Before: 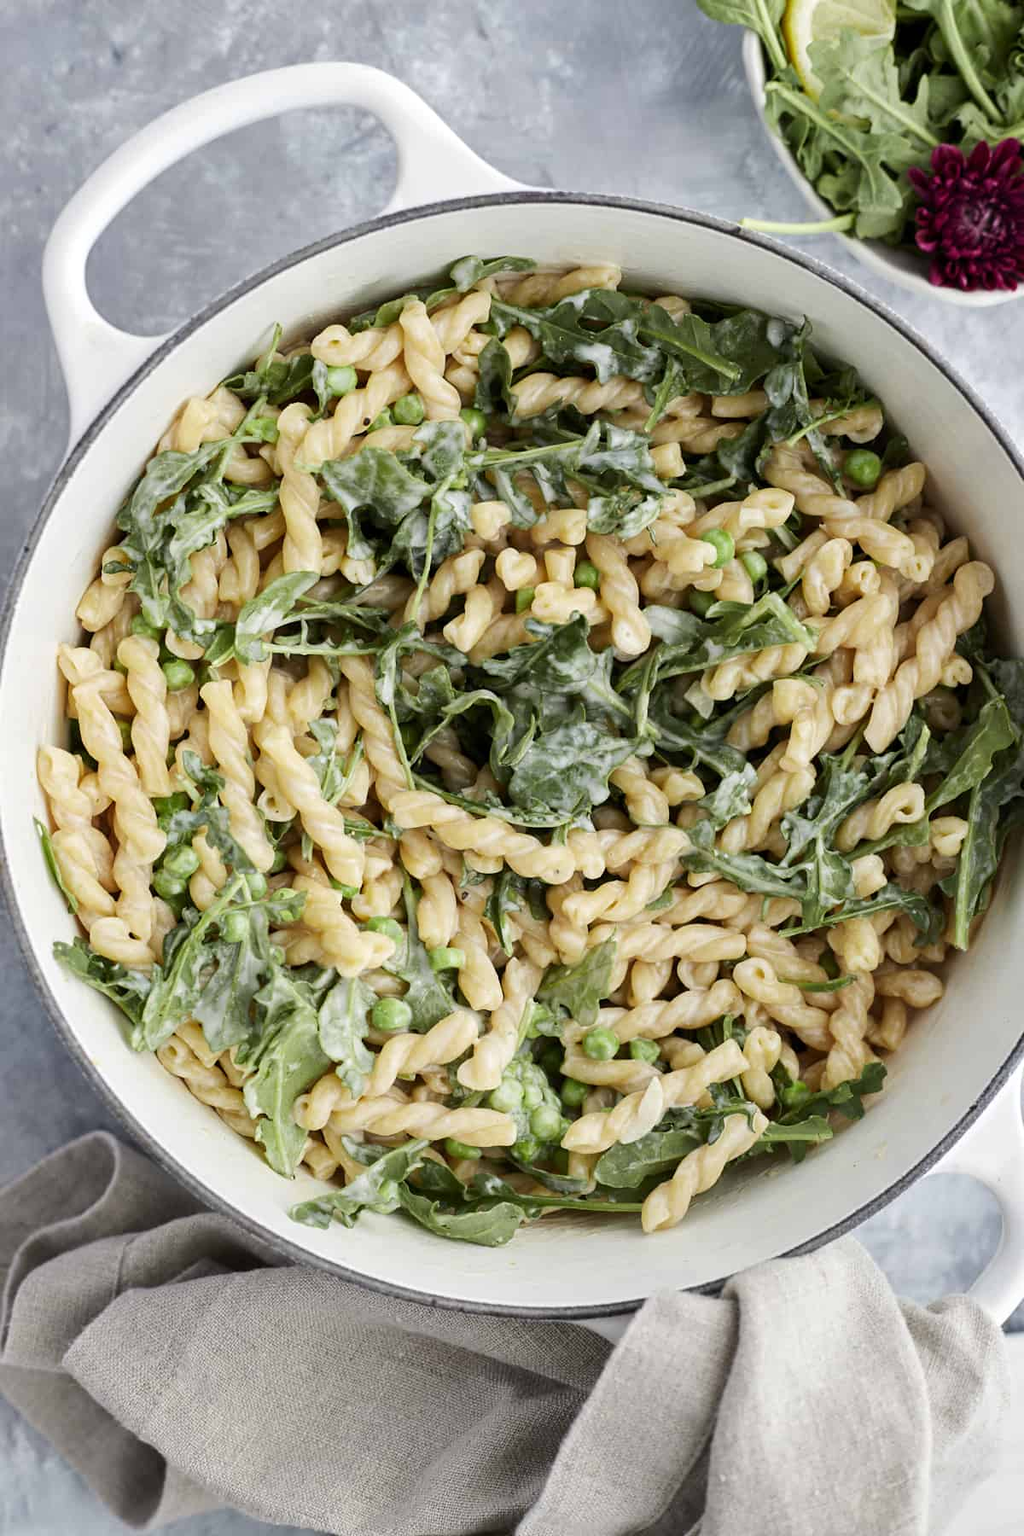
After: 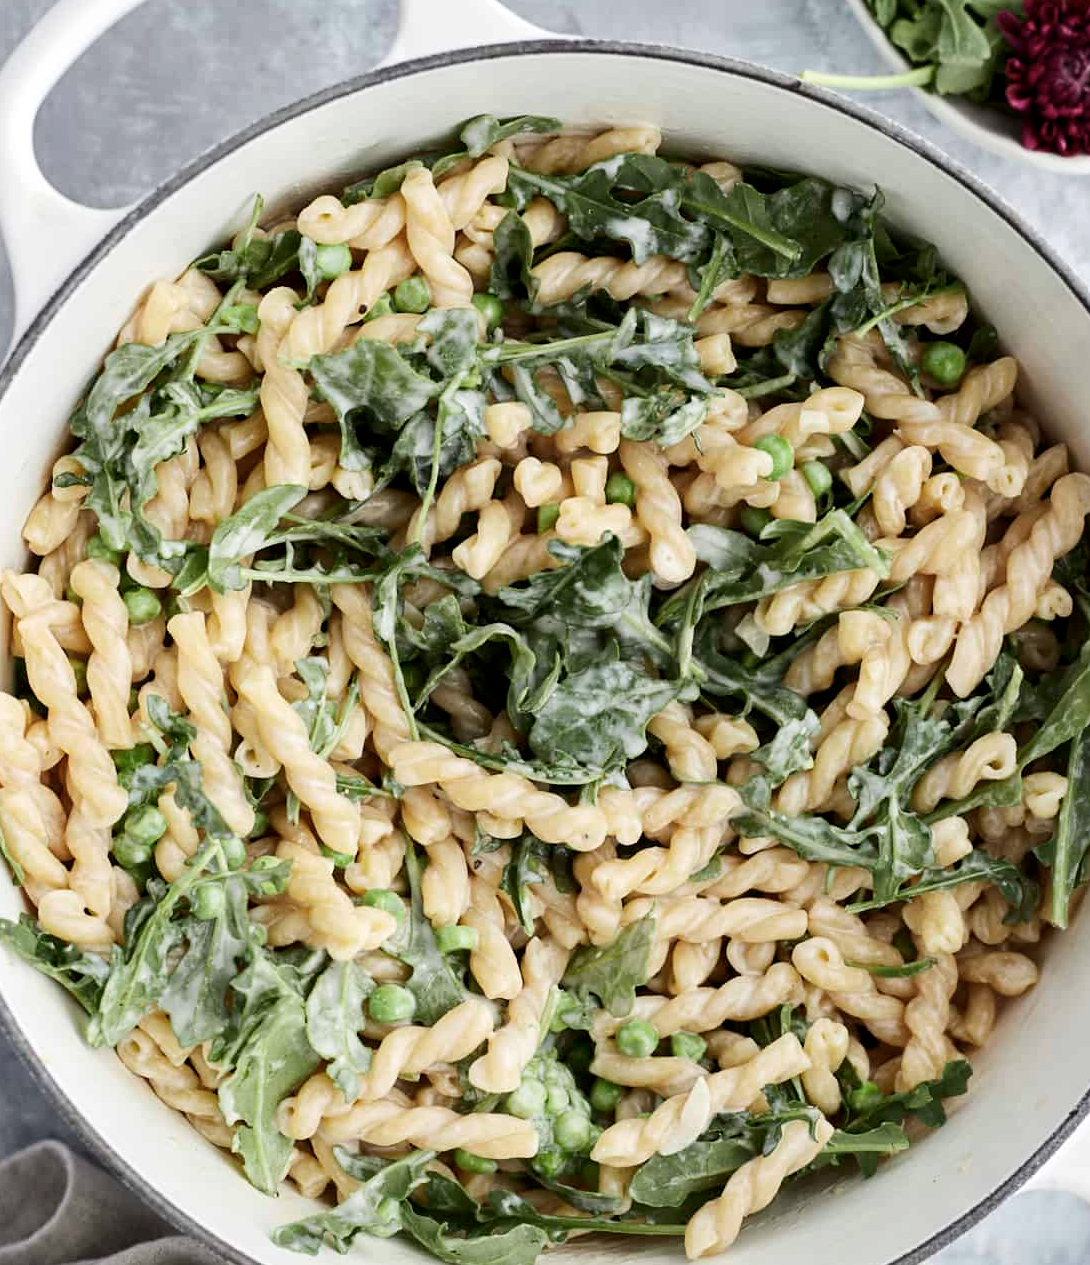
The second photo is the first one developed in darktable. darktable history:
contrast brightness saturation: contrast 0.11, saturation -0.17
crop: left 5.596%, top 10.314%, right 3.534%, bottom 19.395%
exposure: exposure 0.014 EV, compensate highlight preservation false
